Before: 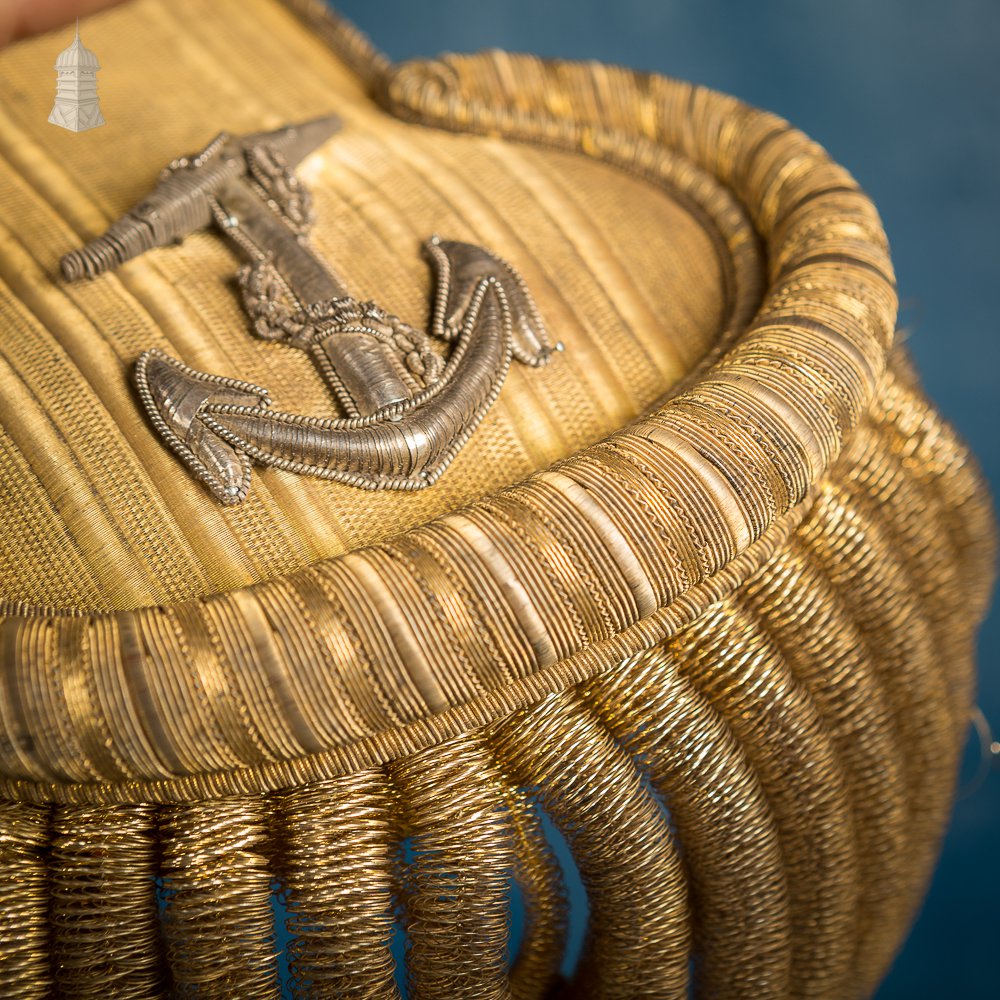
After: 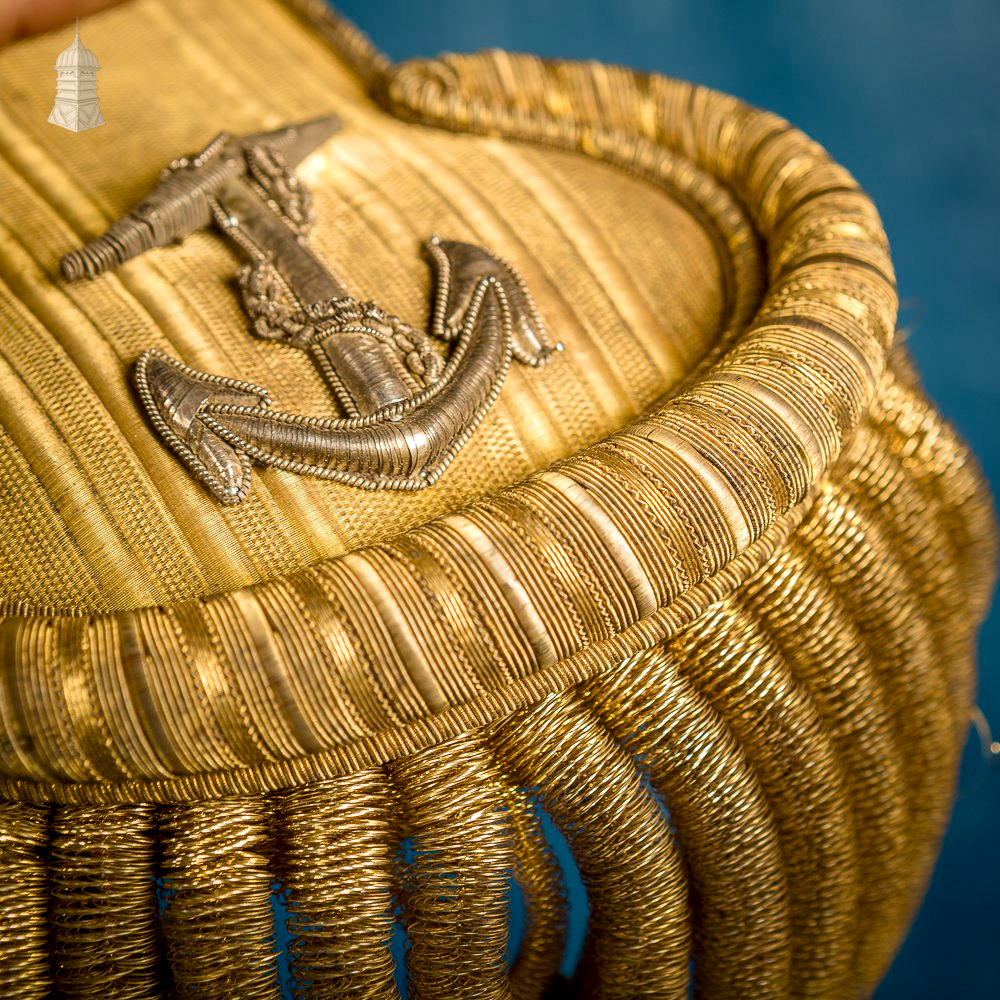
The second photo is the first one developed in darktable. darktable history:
velvia: on, module defaults
local contrast: detail 130%
exposure: exposure -0.012 EV, compensate exposure bias true, compensate highlight preservation false
color balance rgb: perceptual saturation grading › global saturation 20%, perceptual saturation grading › highlights -24.819%, perceptual saturation grading › shadows 24.257%, global vibrance 20%
